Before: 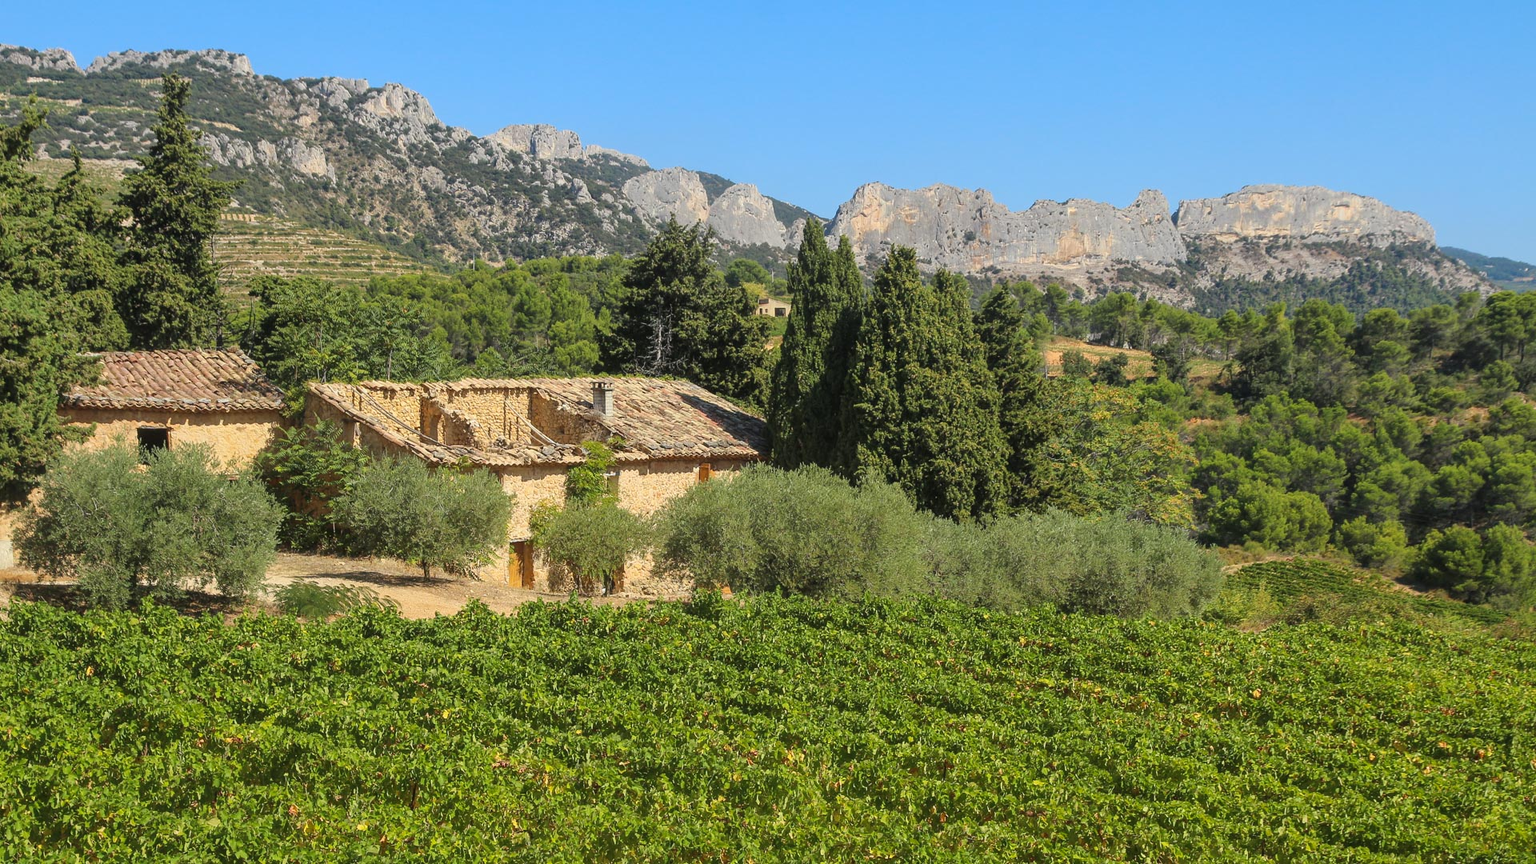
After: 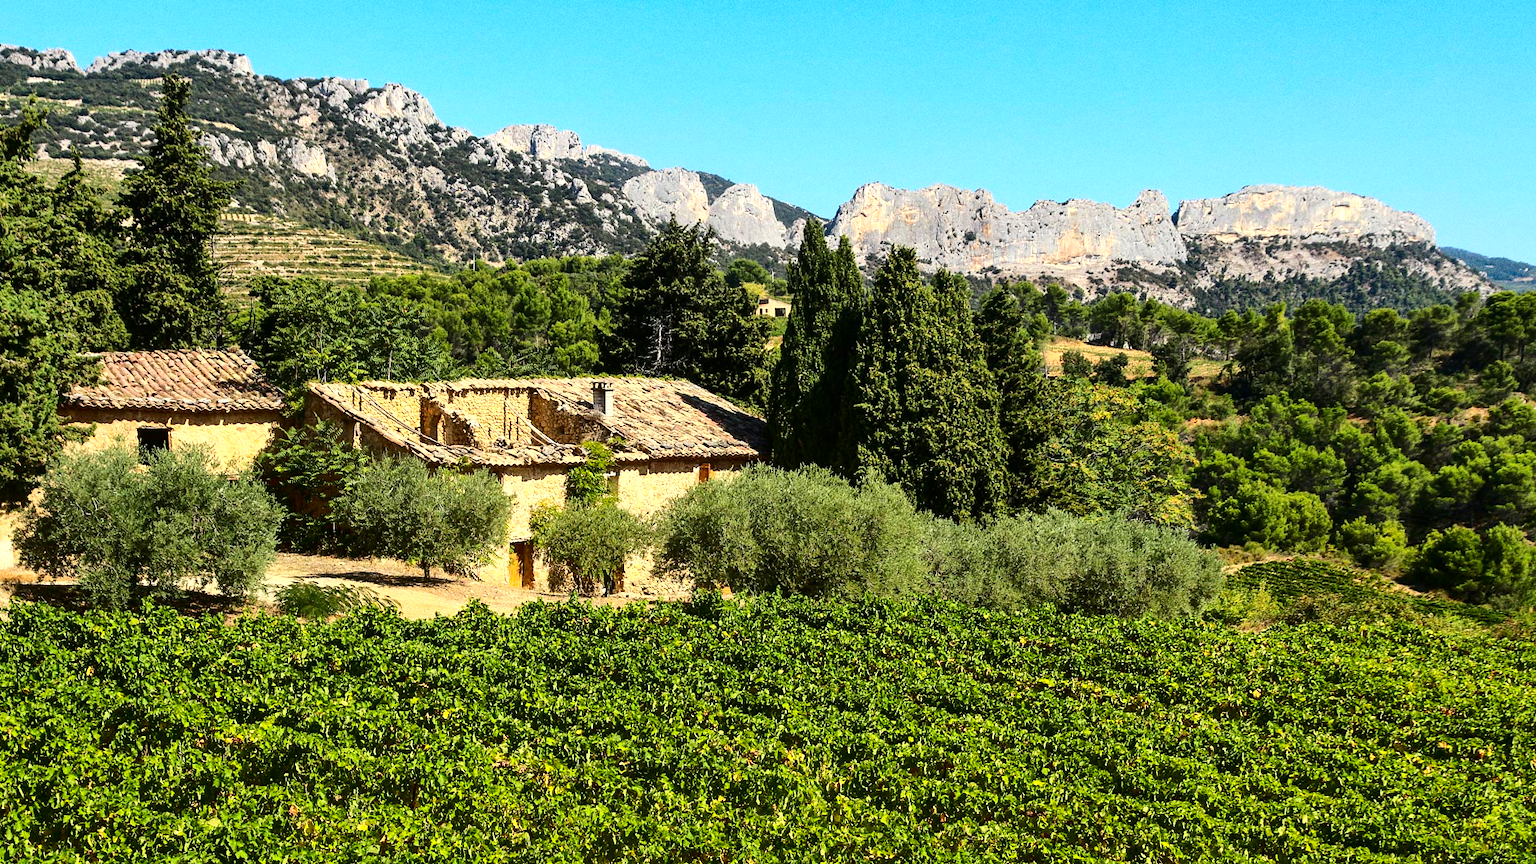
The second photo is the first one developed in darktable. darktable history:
contrast brightness saturation: contrast 0.21, brightness -0.11, saturation 0.21
shadows and highlights: shadows 52.34, highlights -28.23, soften with gaussian
grain: coarseness 11.82 ISO, strength 36.67%, mid-tones bias 74.17%
tone equalizer: -8 EV -0.75 EV, -7 EV -0.7 EV, -6 EV -0.6 EV, -5 EV -0.4 EV, -3 EV 0.4 EV, -2 EV 0.6 EV, -1 EV 0.7 EV, +0 EV 0.75 EV, edges refinement/feathering 500, mask exposure compensation -1.57 EV, preserve details no
